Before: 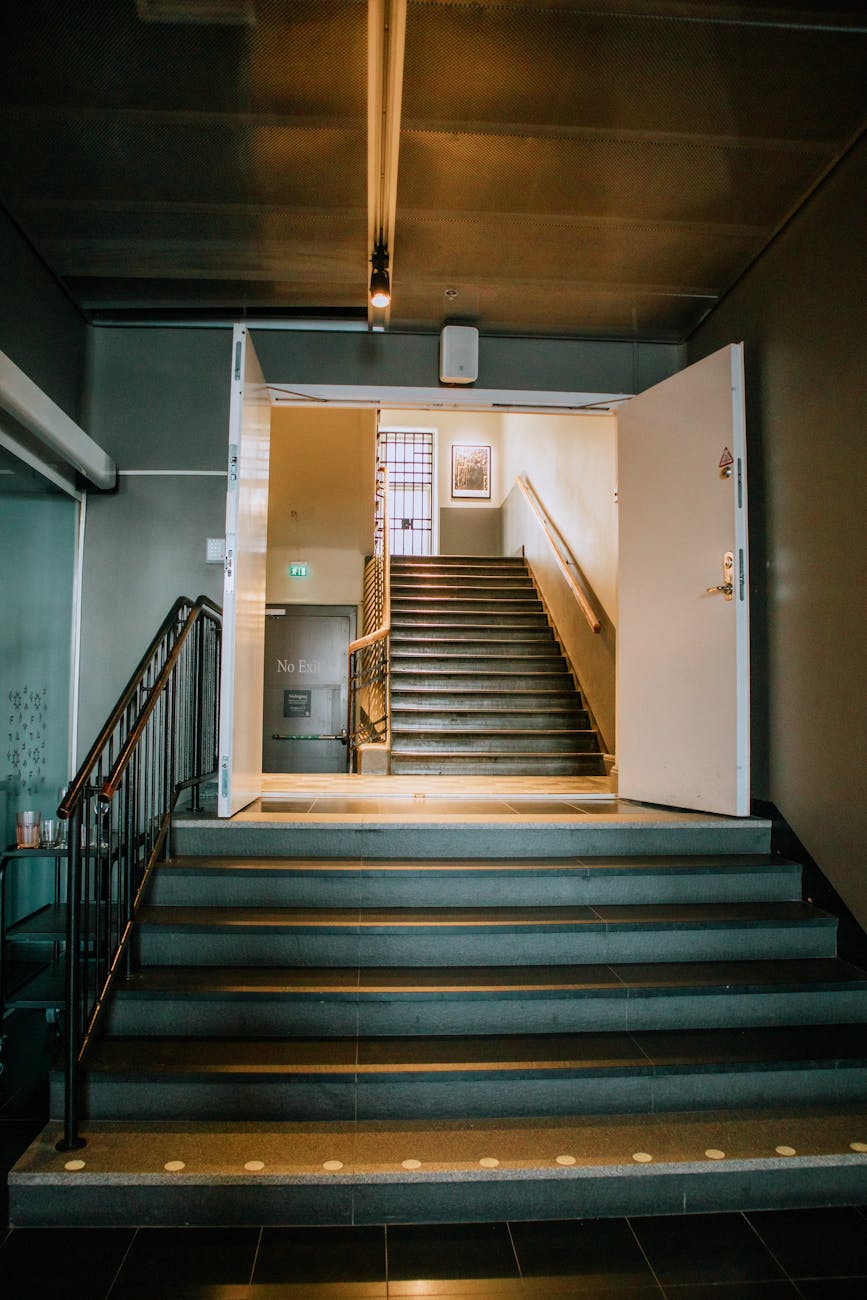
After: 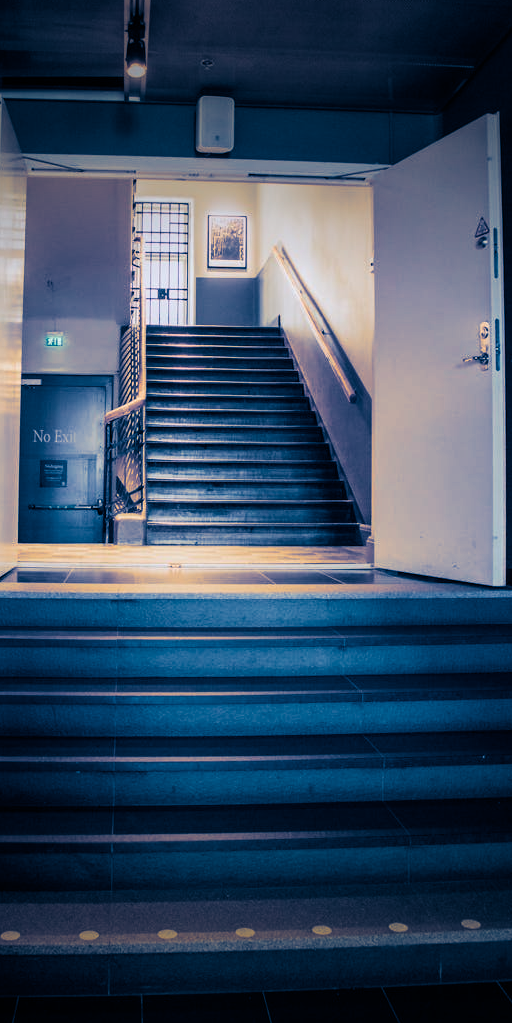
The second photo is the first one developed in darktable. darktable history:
vignetting: fall-off start 70.97%, brightness -0.584, saturation -0.118, width/height ratio 1.333
split-toning: shadows › hue 226.8°, shadows › saturation 1, highlights › saturation 0, balance -61.41
color balance rgb: global vibrance 1%, saturation formula JzAzBz (2021)
crop and rotate: left 28.256%, top 17.734%, right 12.656%, bottom 3.573%
